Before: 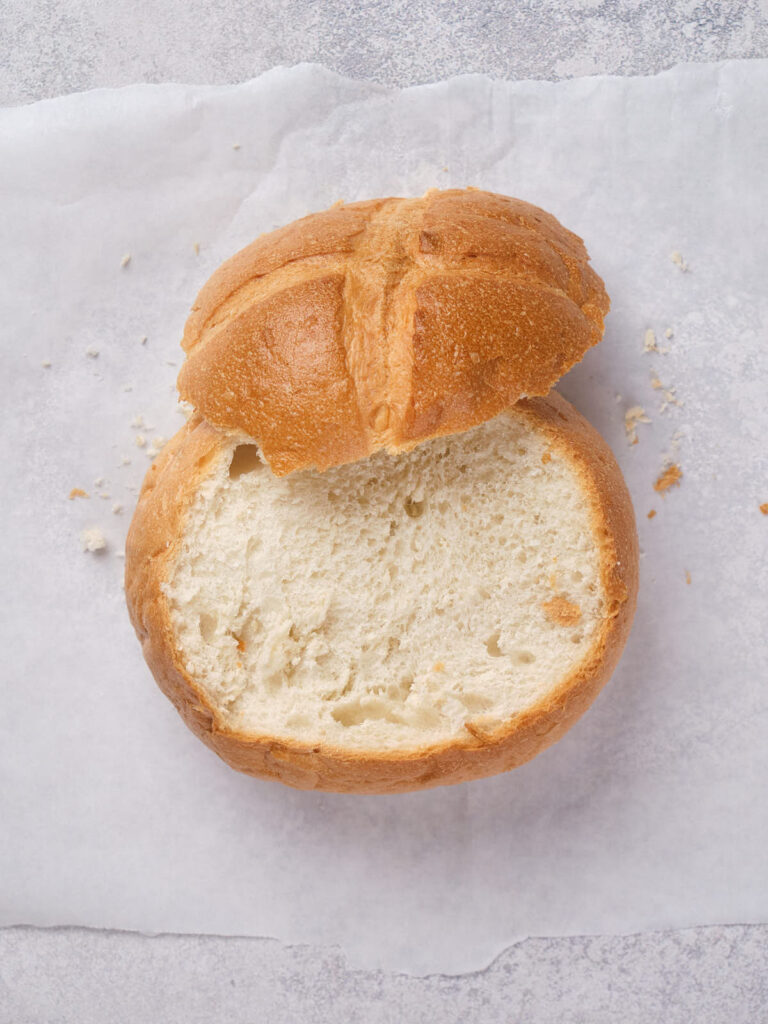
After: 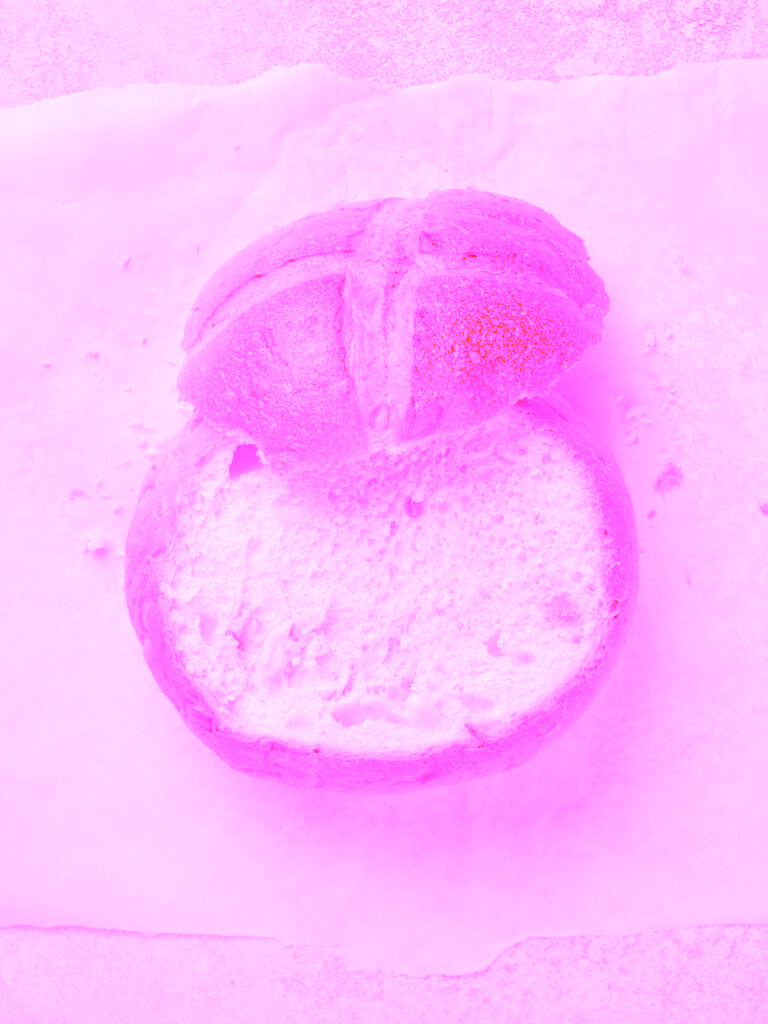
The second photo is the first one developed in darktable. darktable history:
white balance: red 8, blue 8
exposure: black level correction 0.007, compensate highlight preservation false
